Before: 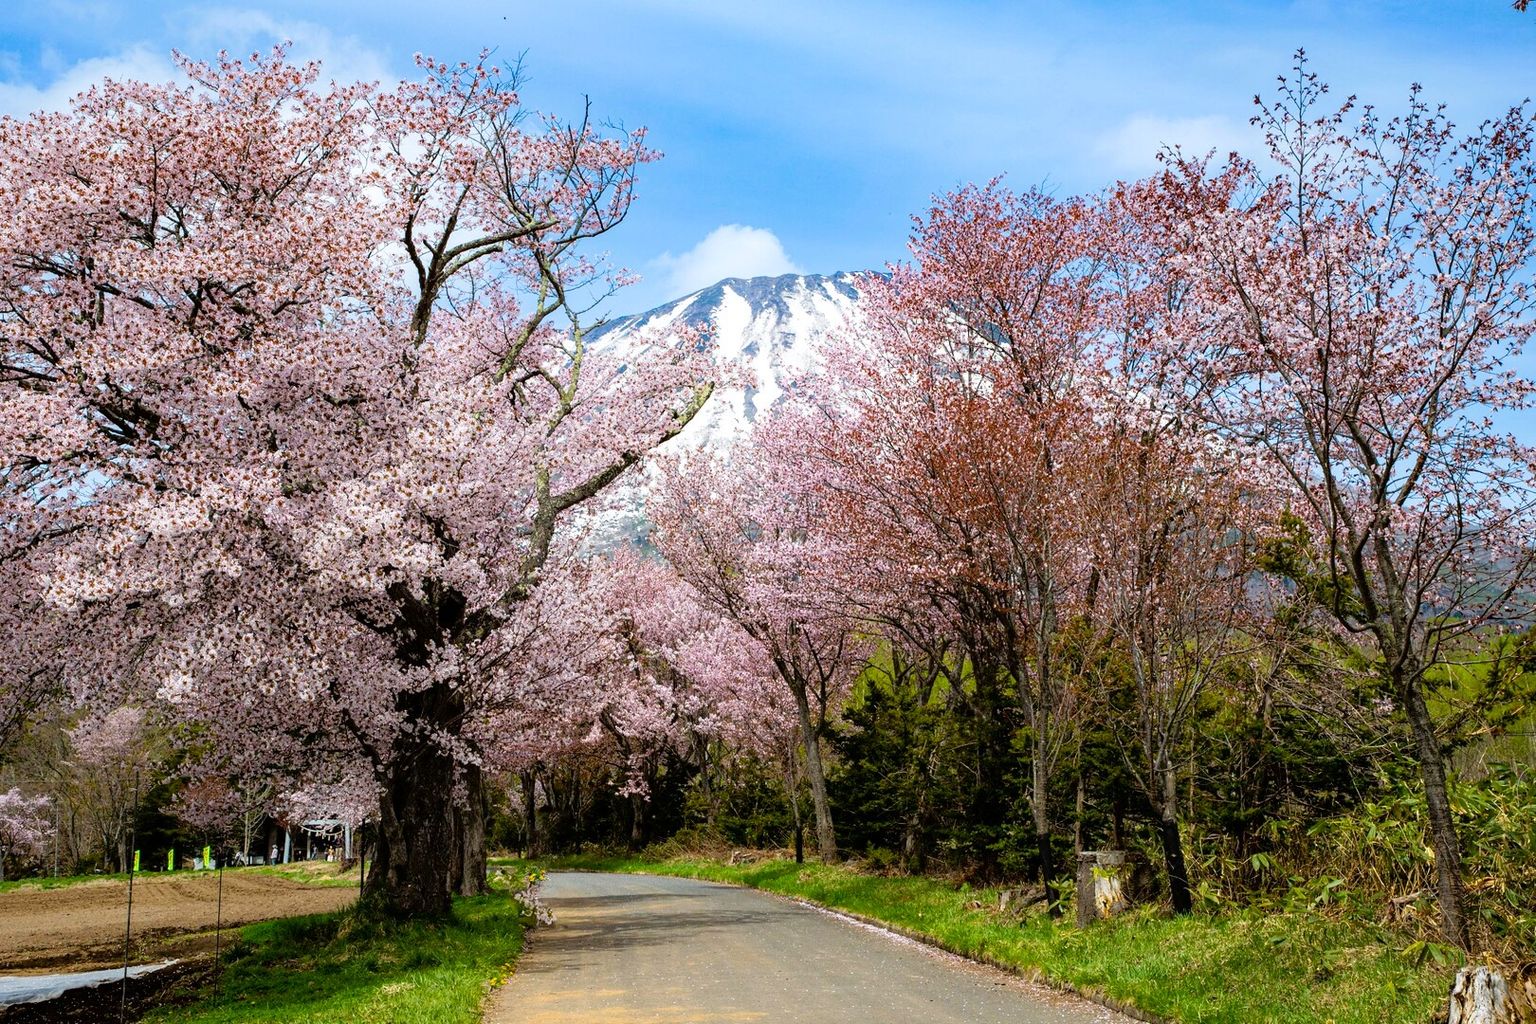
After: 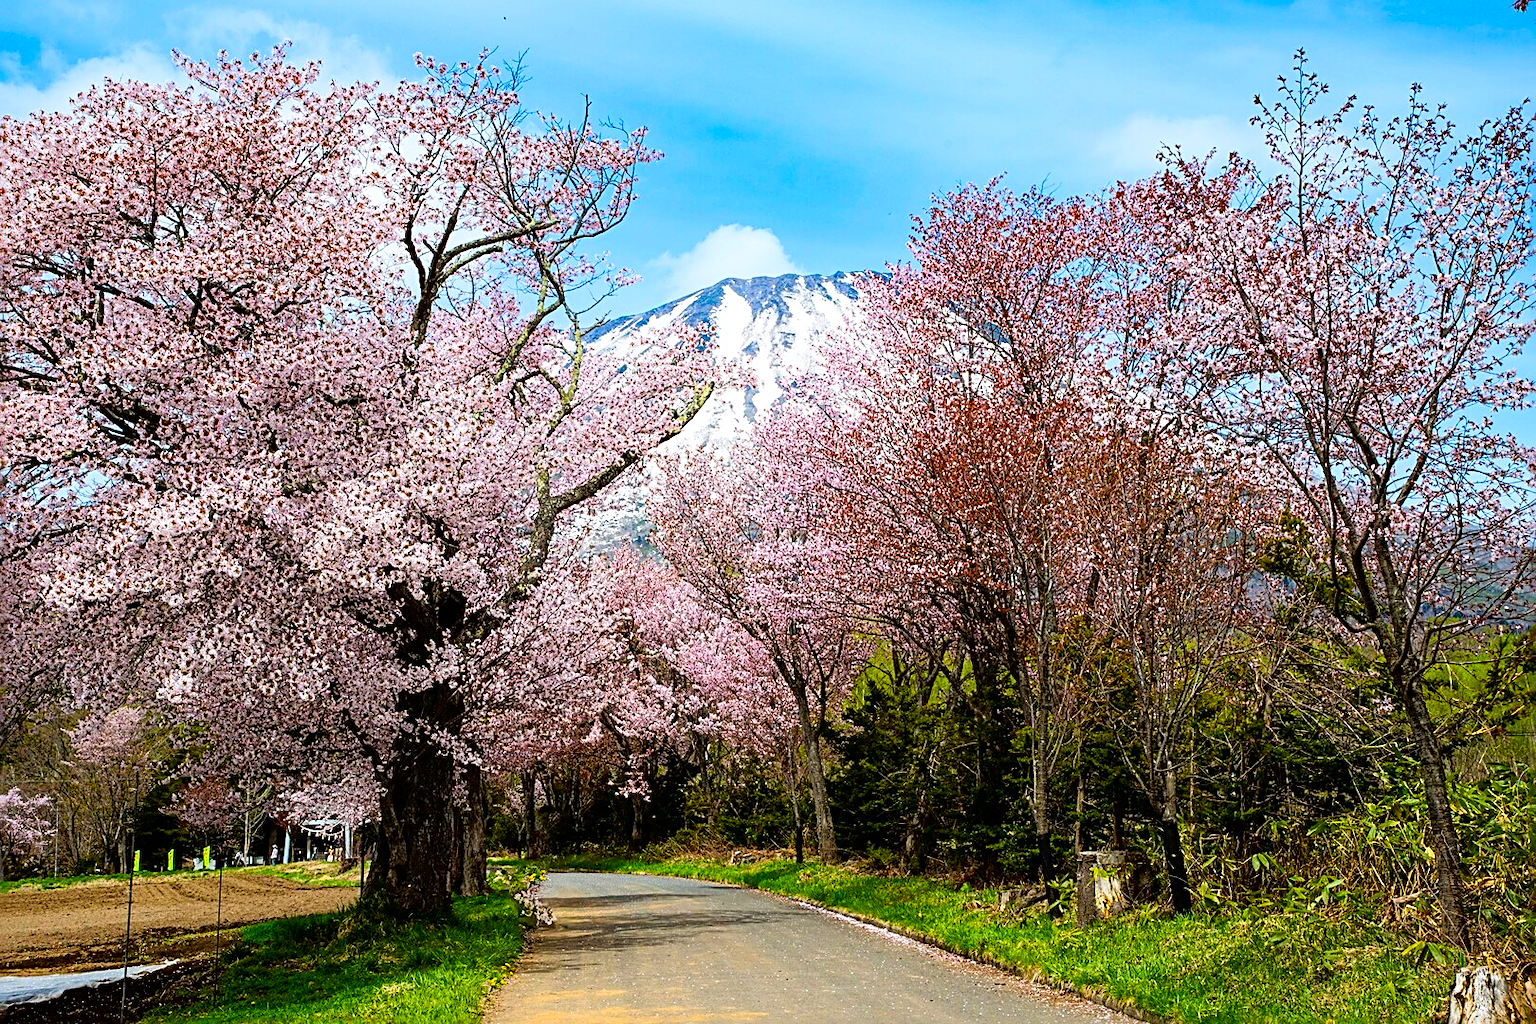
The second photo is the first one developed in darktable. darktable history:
sharpen: radius 2.55, amount 0.643
exposure: compensate exposure bias true, compensate highlight preservation false
contrast brightness saturation: contrast 0.162, saturation 0.325
